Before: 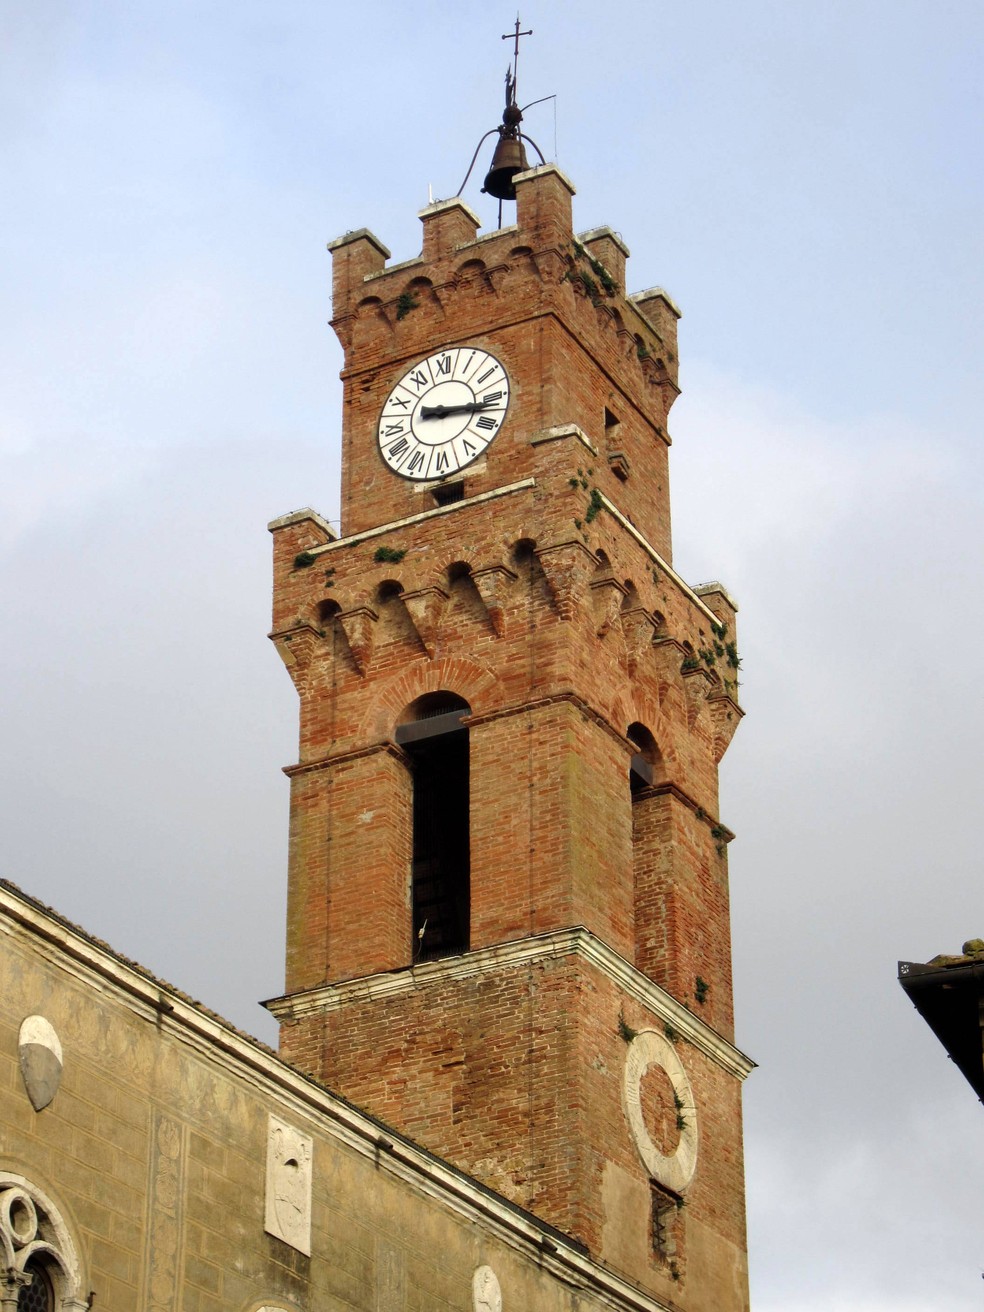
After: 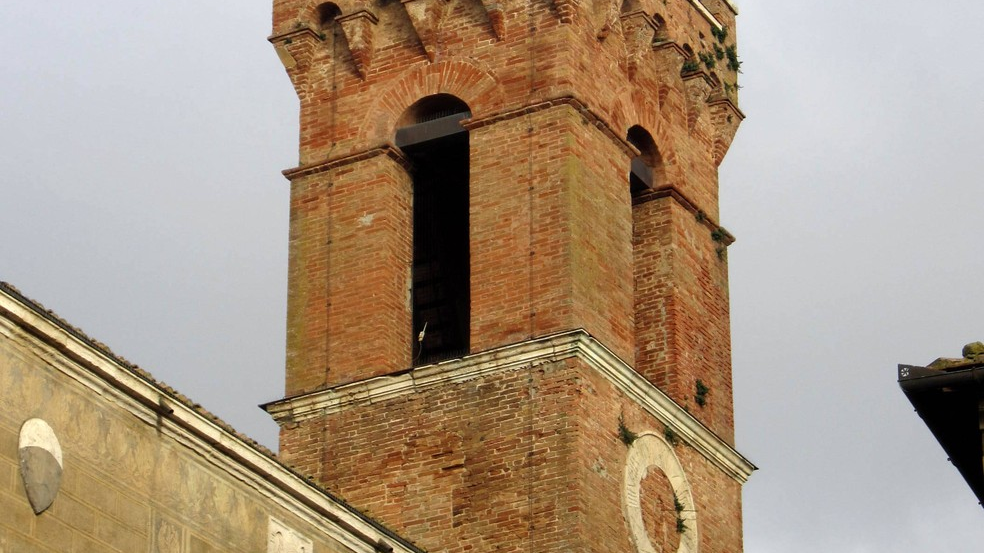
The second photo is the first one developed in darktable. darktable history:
crop: top 45.576%, bottom 12.215%
